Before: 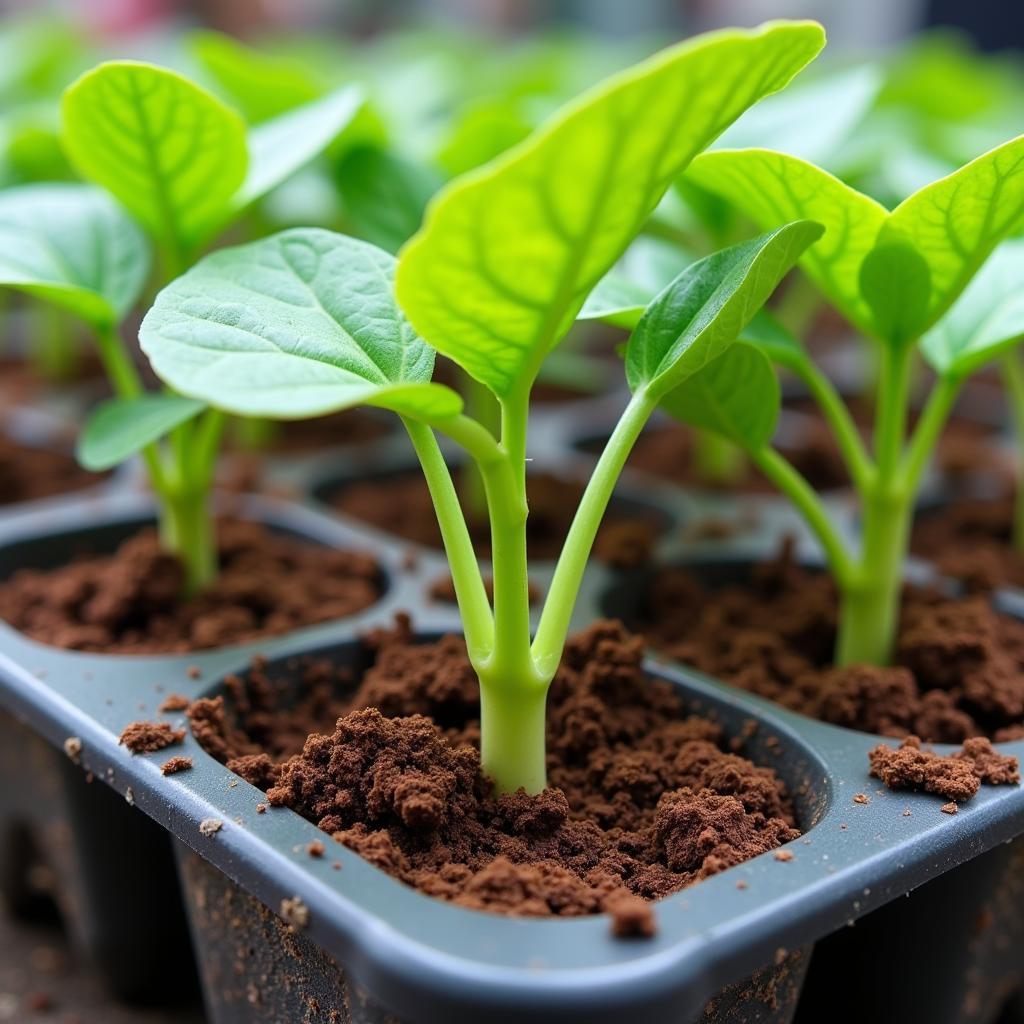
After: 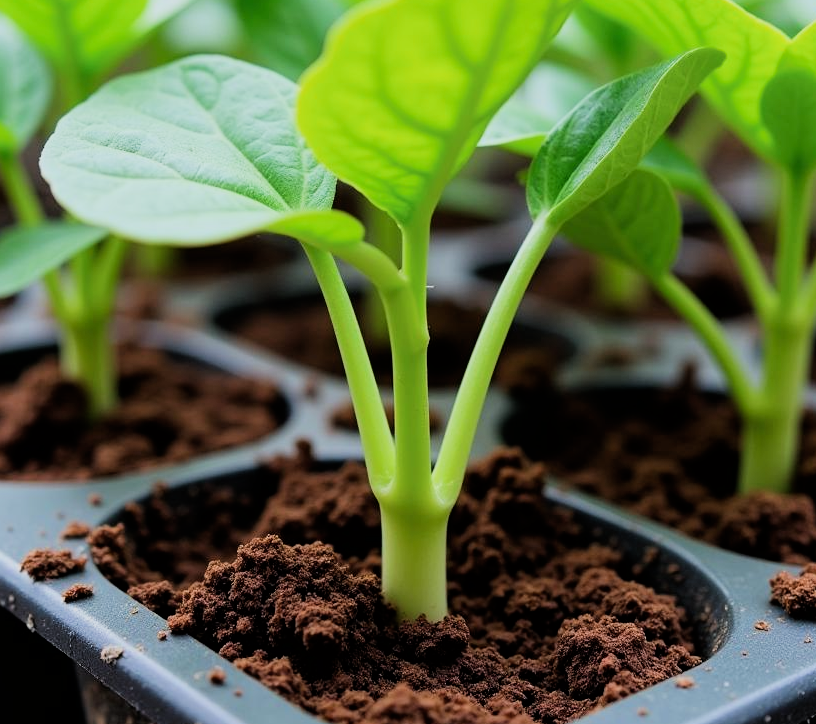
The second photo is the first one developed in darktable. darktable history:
filmic rgb: black relative exposure -7.5 EV, white relative exposure 5 EV, hardness 3.34, contrast 1.297
crop: left 9.745%, top 16.898%, right 10.497%, bottom 12.316%
